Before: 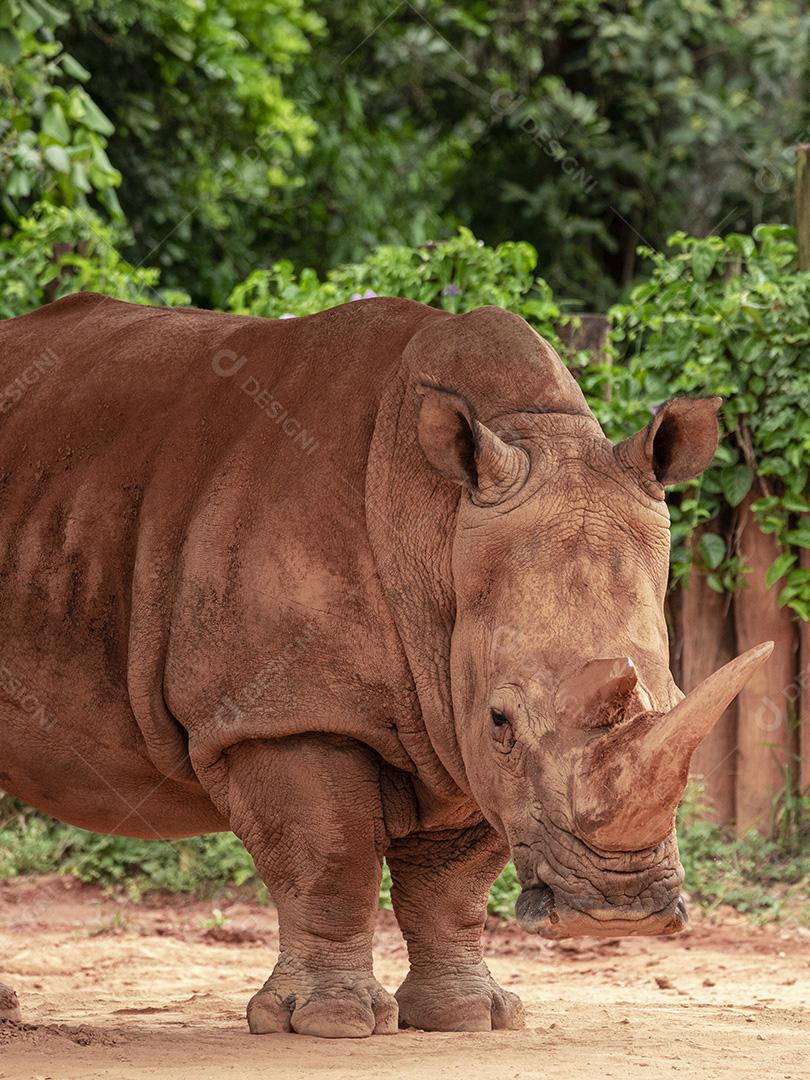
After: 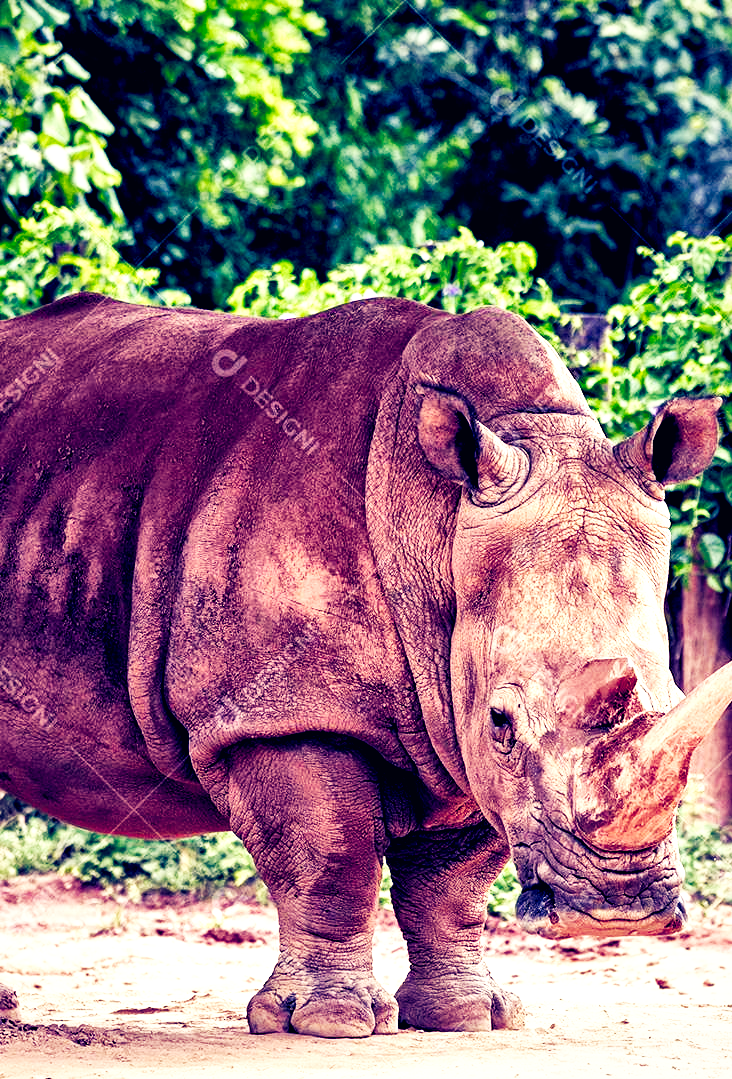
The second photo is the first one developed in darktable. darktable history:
color balance: input saturation 99%
color balance rgb: shadows lift › luminance -41.13%, shadows lift › chroma 14.13%, shadows lift › hue 260°, power › luminance -3.76%, power › chroma 0.56%, power › hue 40.37°, highlights gain › luminance 16.81%, highlights gain › chroma 2.94%, highlights gain › hue 260°, global offset › luminance -0.29%, global offset › chroma 0.31%, global offset › hue 260°, perceptual saturation grading › global saturation 20%, perceptual saturation grading › highlights -13.92%, perceptual saturation grading › shadows 50%
crop: right 9.509%, bottom 0.031%
color correction: highlights a* 0.207, highlights b* 2.7, shadows a* -0.874, shadows b* -4.78
local contrast: mode bilateral grid, contrast 25, coarseness 60, detail 151%, midtone range 0.2
contrast equalizer: y [[0.546, 0.552, 0.554, 0.554, 0.552, 0.546], [0.5 ×6], [0.5 ×6], [0 ×6], [0 ×6]]
base curve: curves: ch0 [(0, 0) (0.007, 0.004) (0.027, 0.03) (0.046, 0.07) (0.207, 0.54) (0.442, 0.872) (0.673, 0.972) (1, 1)], preserve colors none
exposure: compensate highlight preservation false
